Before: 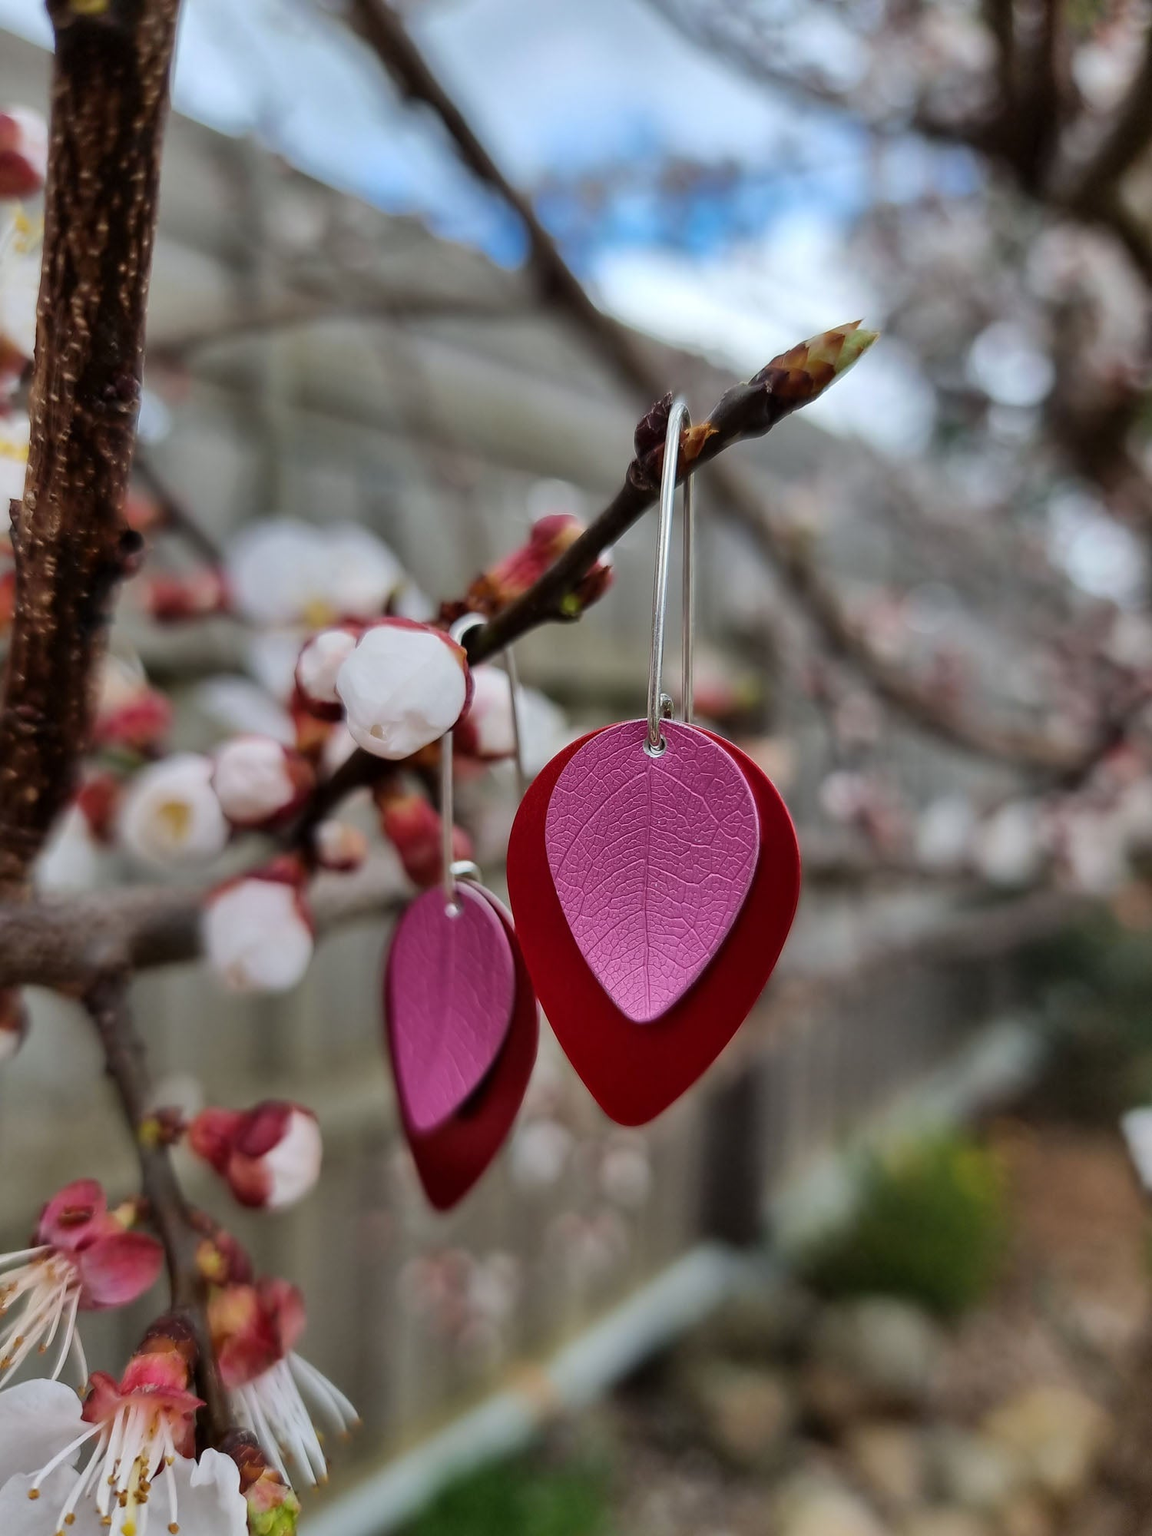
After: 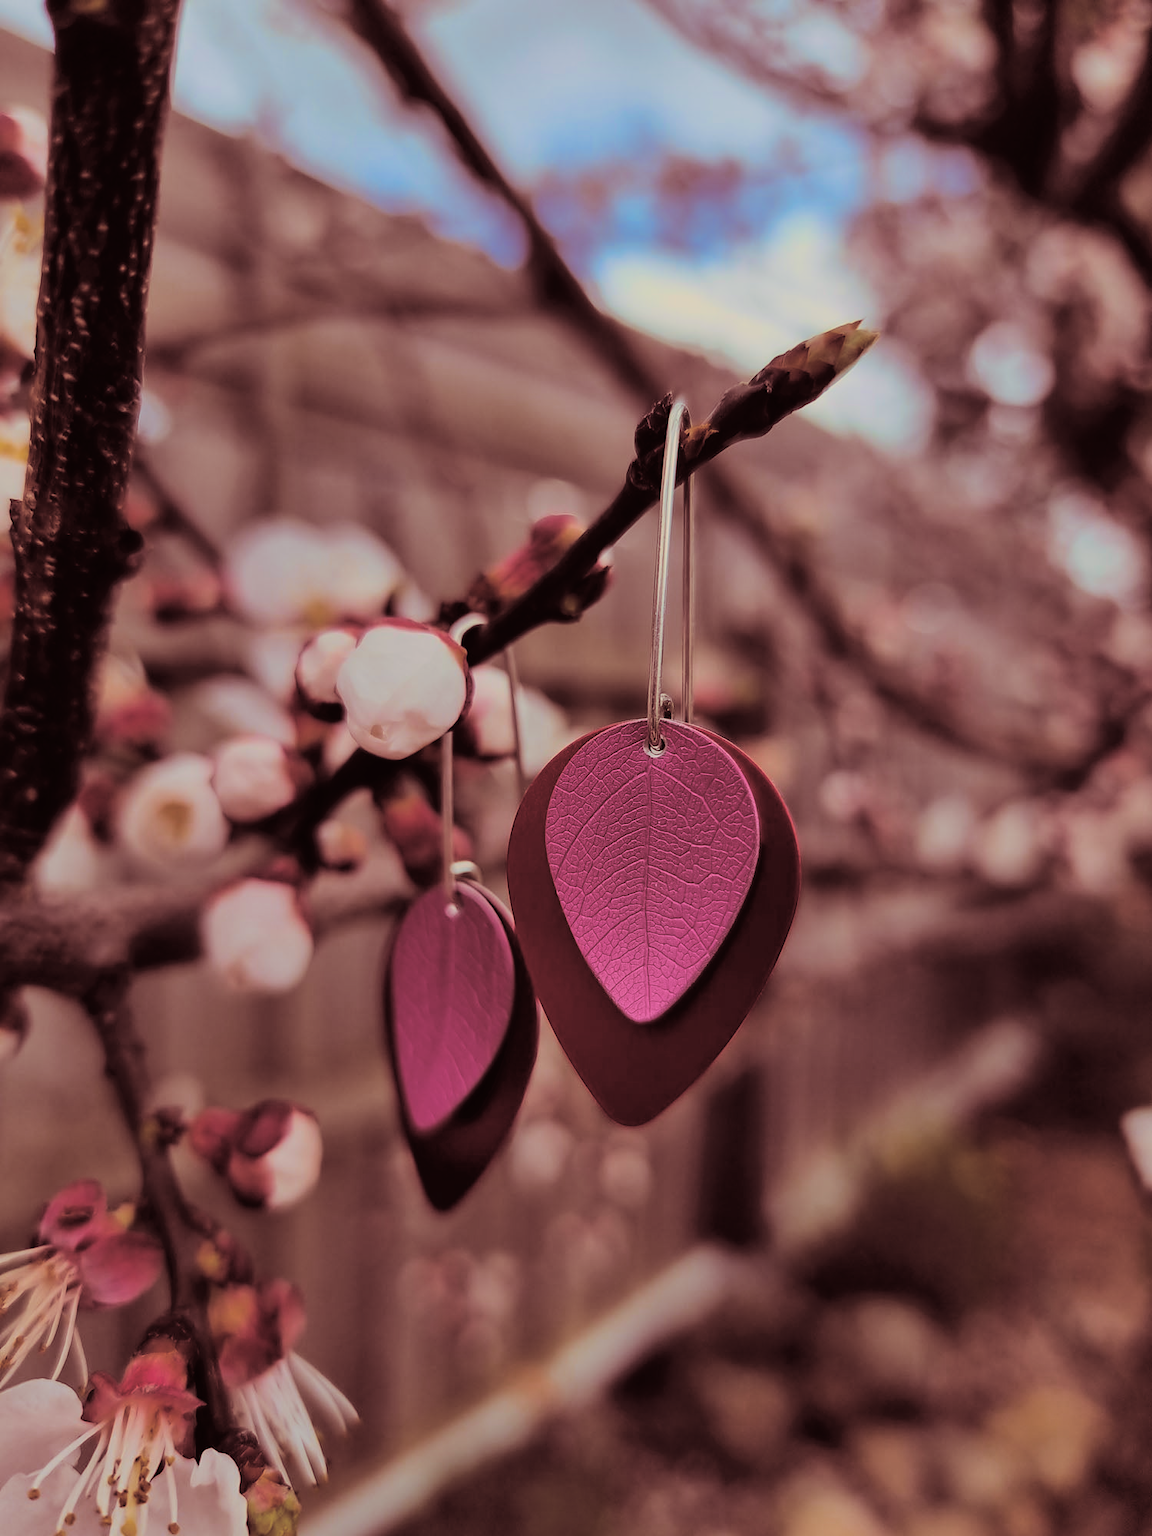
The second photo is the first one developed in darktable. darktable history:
filmic rgb: black relative exposure -7.15 EV, white relative exposure 5.36 EV, hardness 3.02, color science v6 (2022)
color balance: lift [1.005, 0.99, 1.007, 1.01], gamma [1, 0.979, 1.011, 1.021], gain [0.923, 1.098, 1.025, 0.902], input saturation 90.45%, contrast 7.73%, output saturation 105.91%
split-toning: highlights › saturation 0, balance -61.83
exposure: compensate exposure bias true, compensate highlight preservation false
color balance rgb: linear chroma grading › global chroma 15%, perceptual saturation grading › global saturation 30%
